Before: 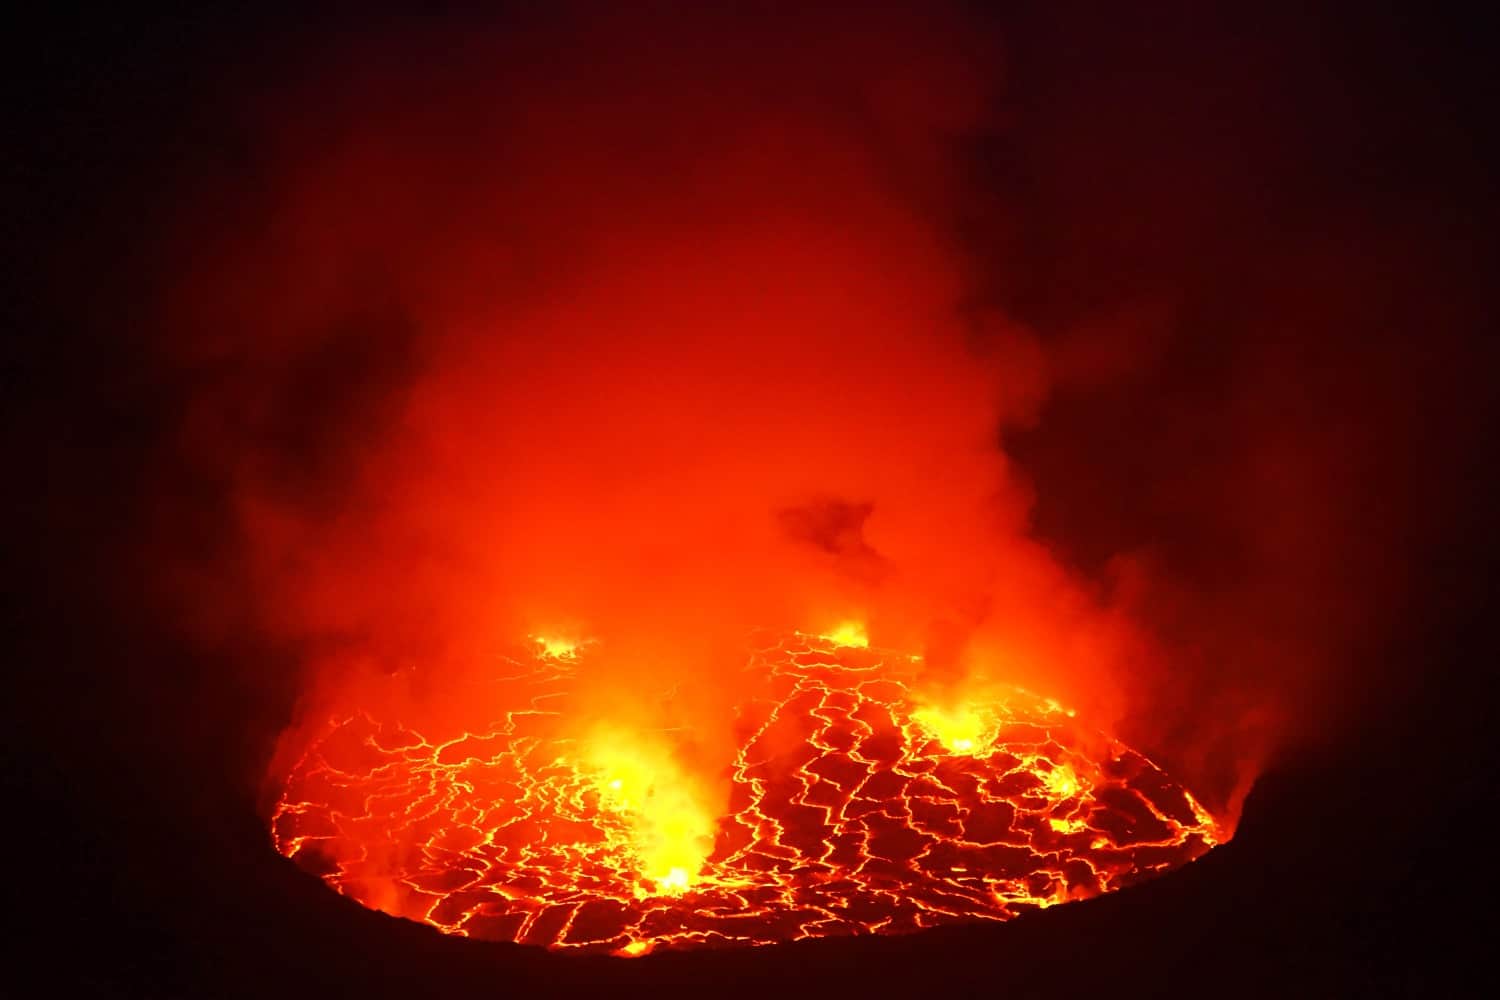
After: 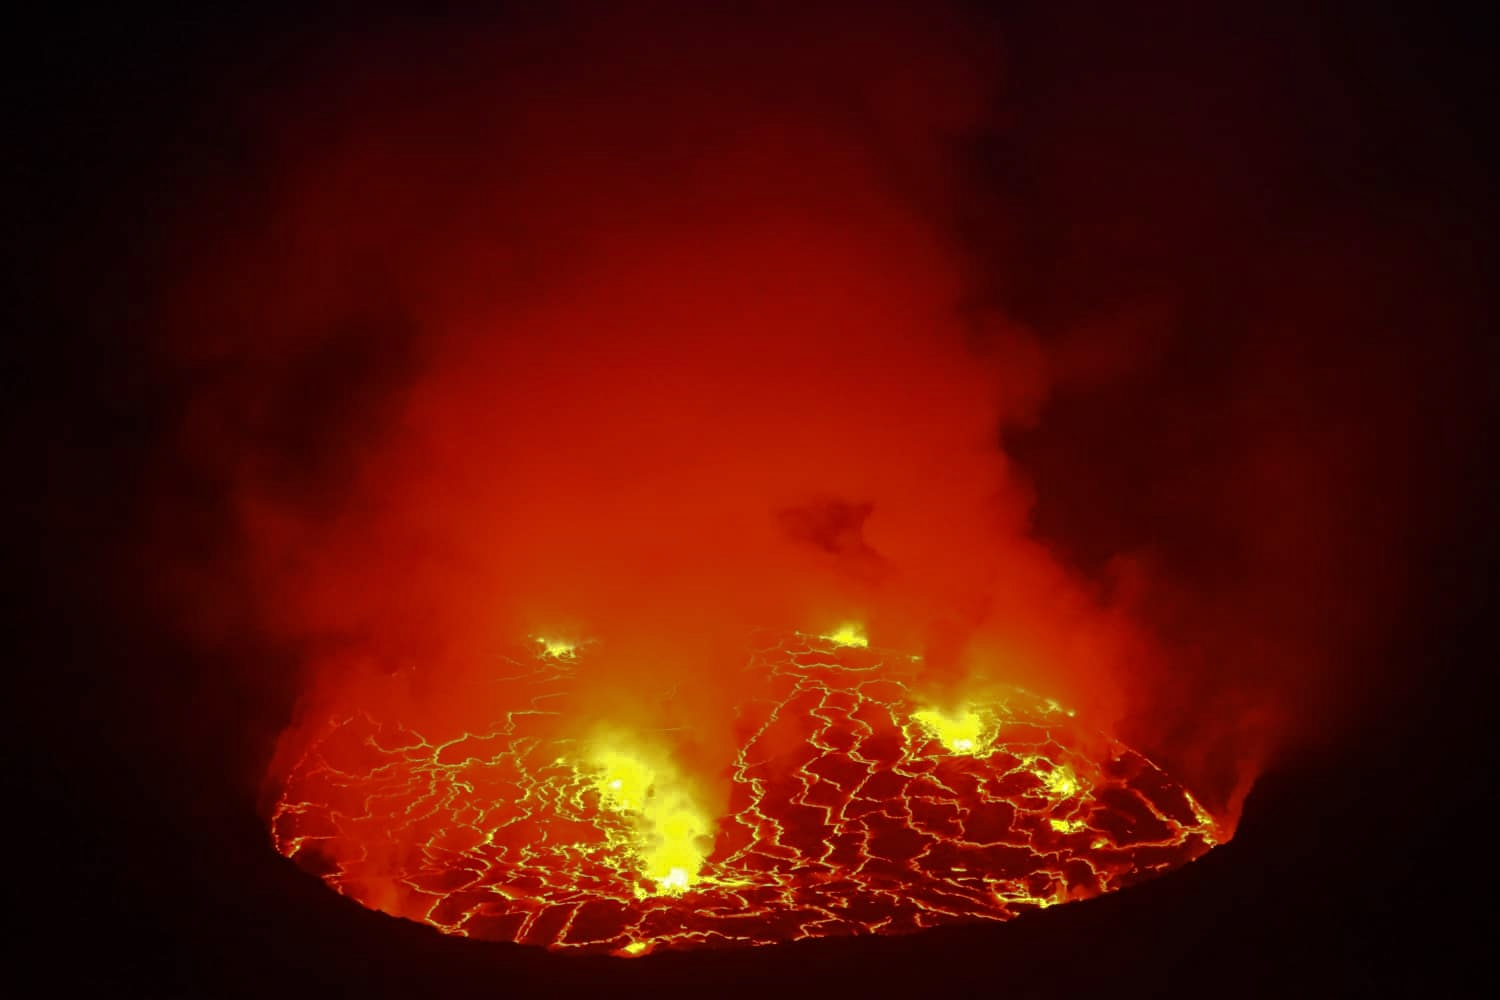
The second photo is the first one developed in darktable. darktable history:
contrast equalizer: octaves 7, y [[0.5, 0.502, 0.506, 0.511, 0.52, 0.537], [0.5 ×6], [0.505, 0.509, 0.518, 0.534, 0.553, 0.561], [0 ×6], [0 ×6]]
base curve: curves: ch0 [(0, 0) (0.826, 0.587) (1, 1)]
